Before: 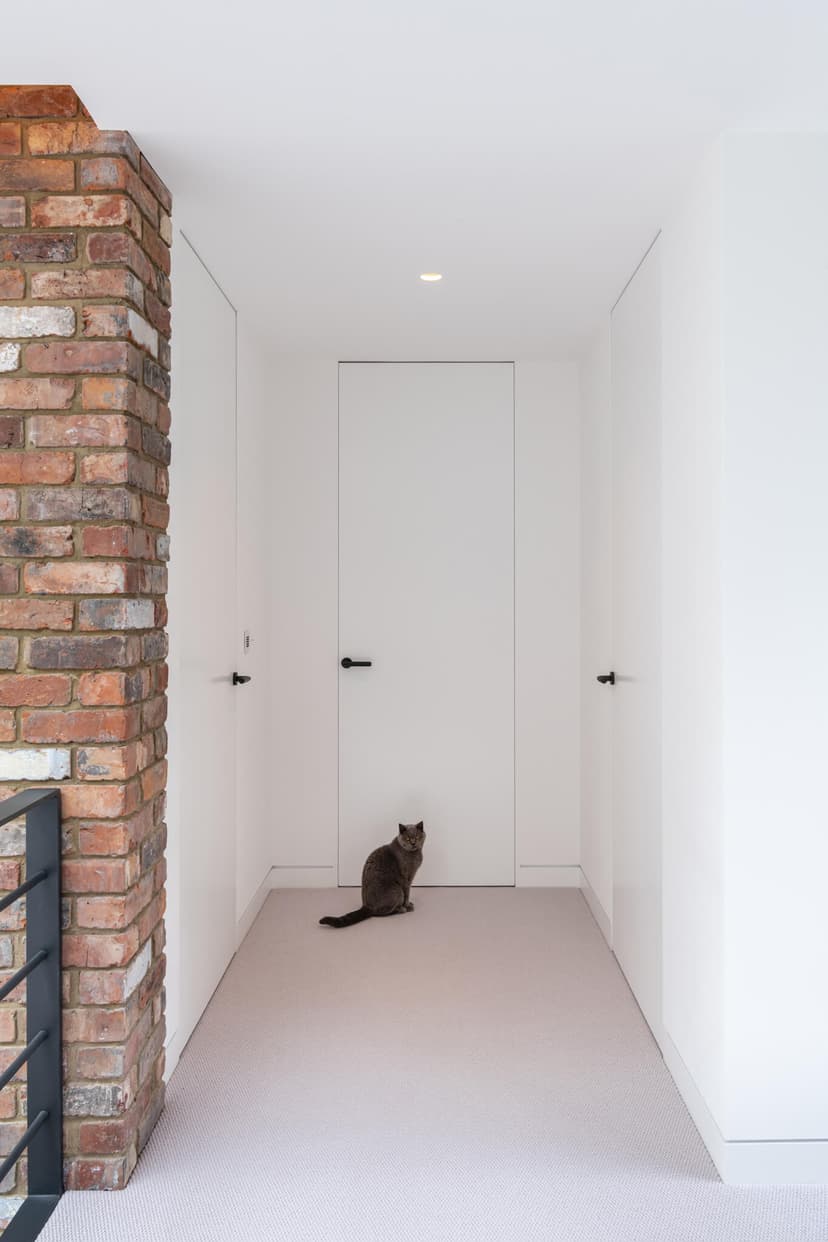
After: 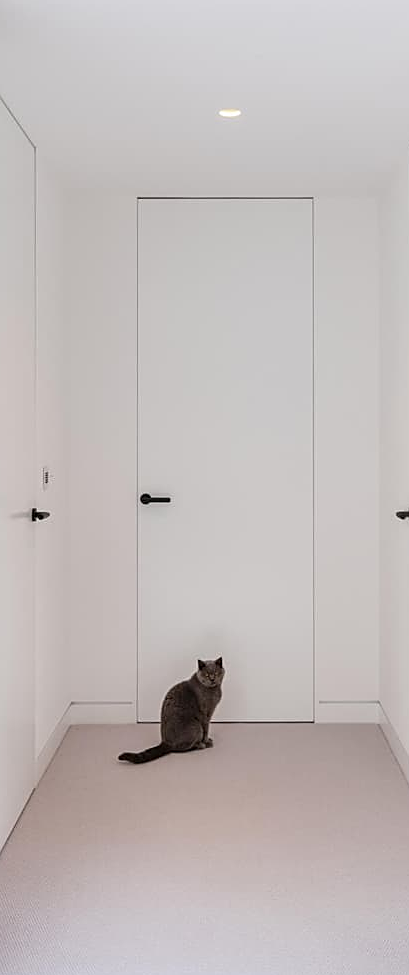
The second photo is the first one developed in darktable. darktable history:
sharpen: on, module defaults
crop and rotate: angle 0.02°, left 24.353%, top 13.219%, right 26.156%, bottom 8.224%
